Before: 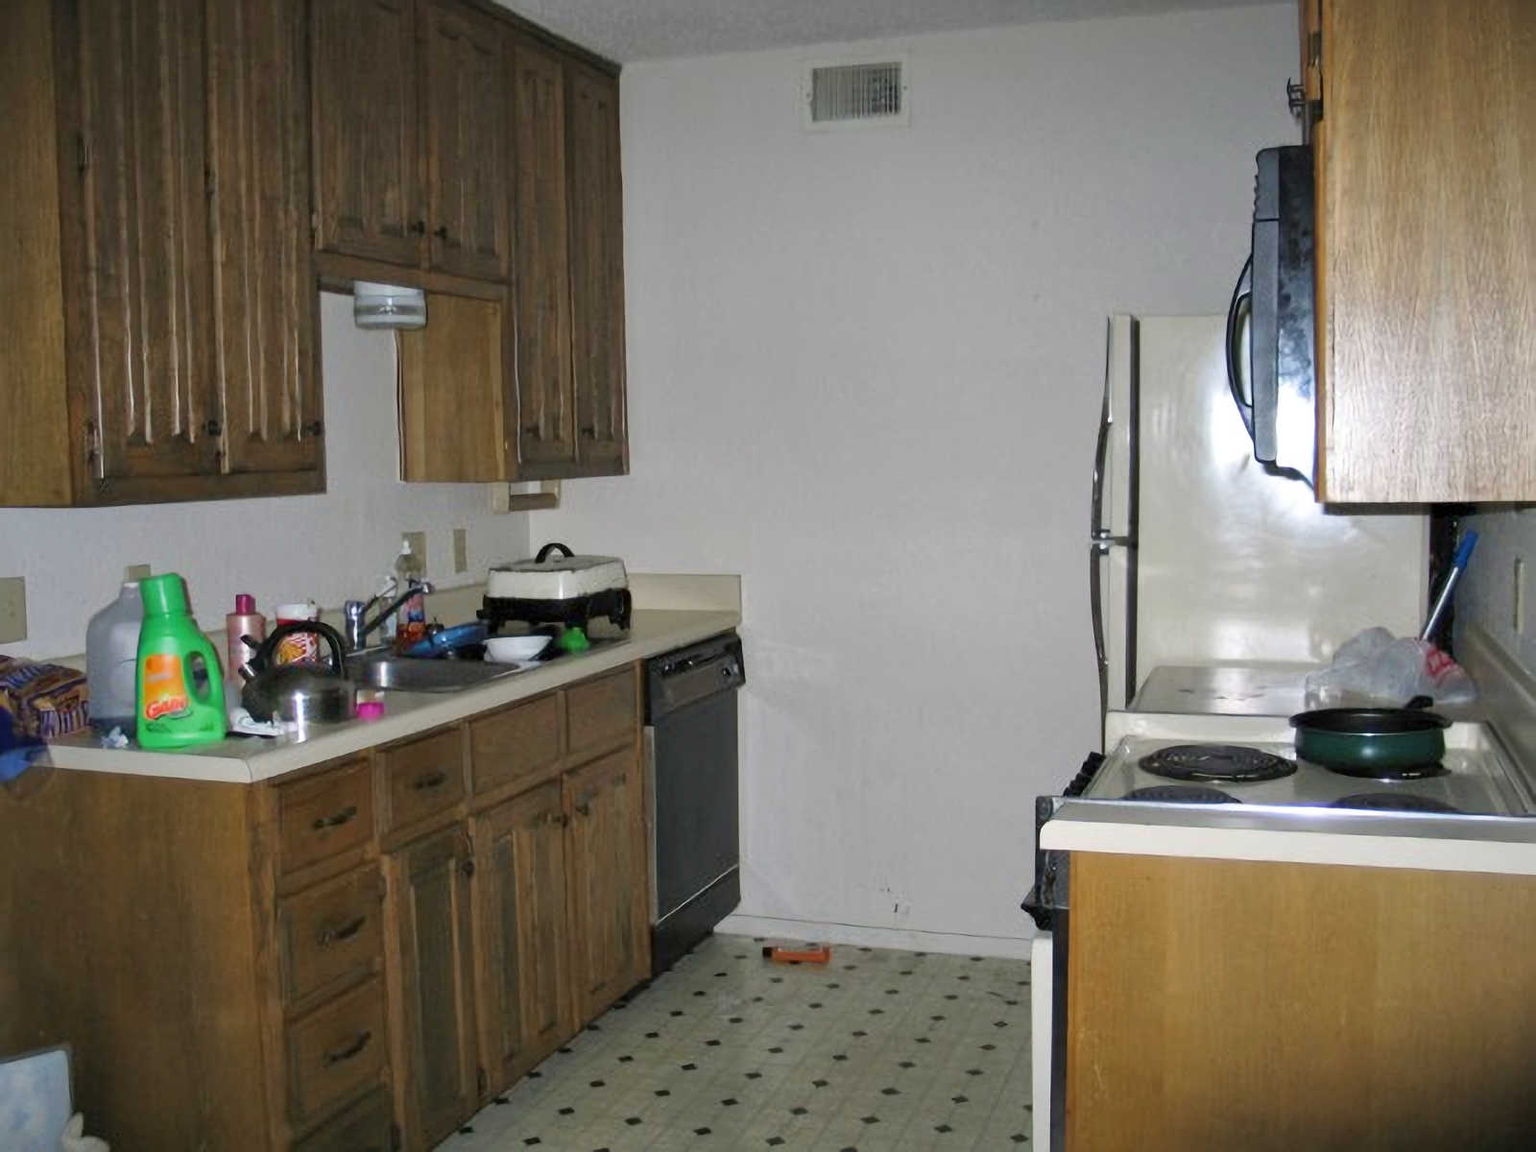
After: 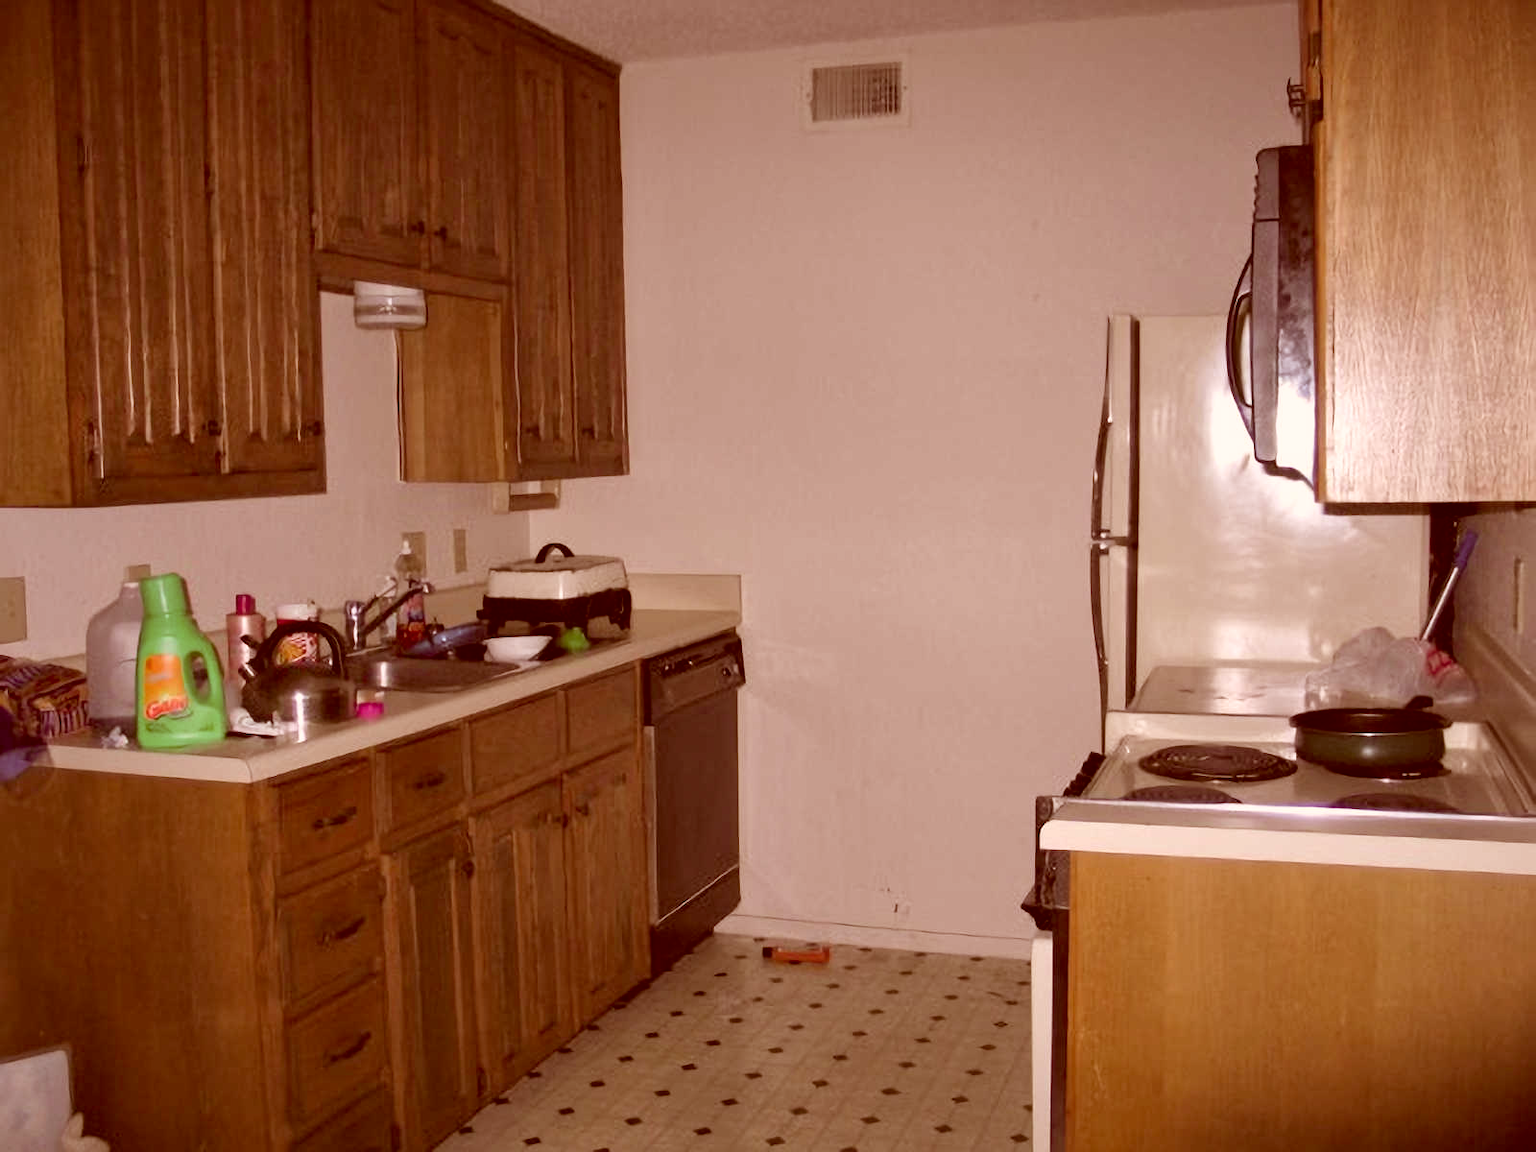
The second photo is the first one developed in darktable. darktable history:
color correction: highlights a* 9.16, highlights b* 8.68, shadows a* 39.24, shadows b* 39.24, saturation 0.777
